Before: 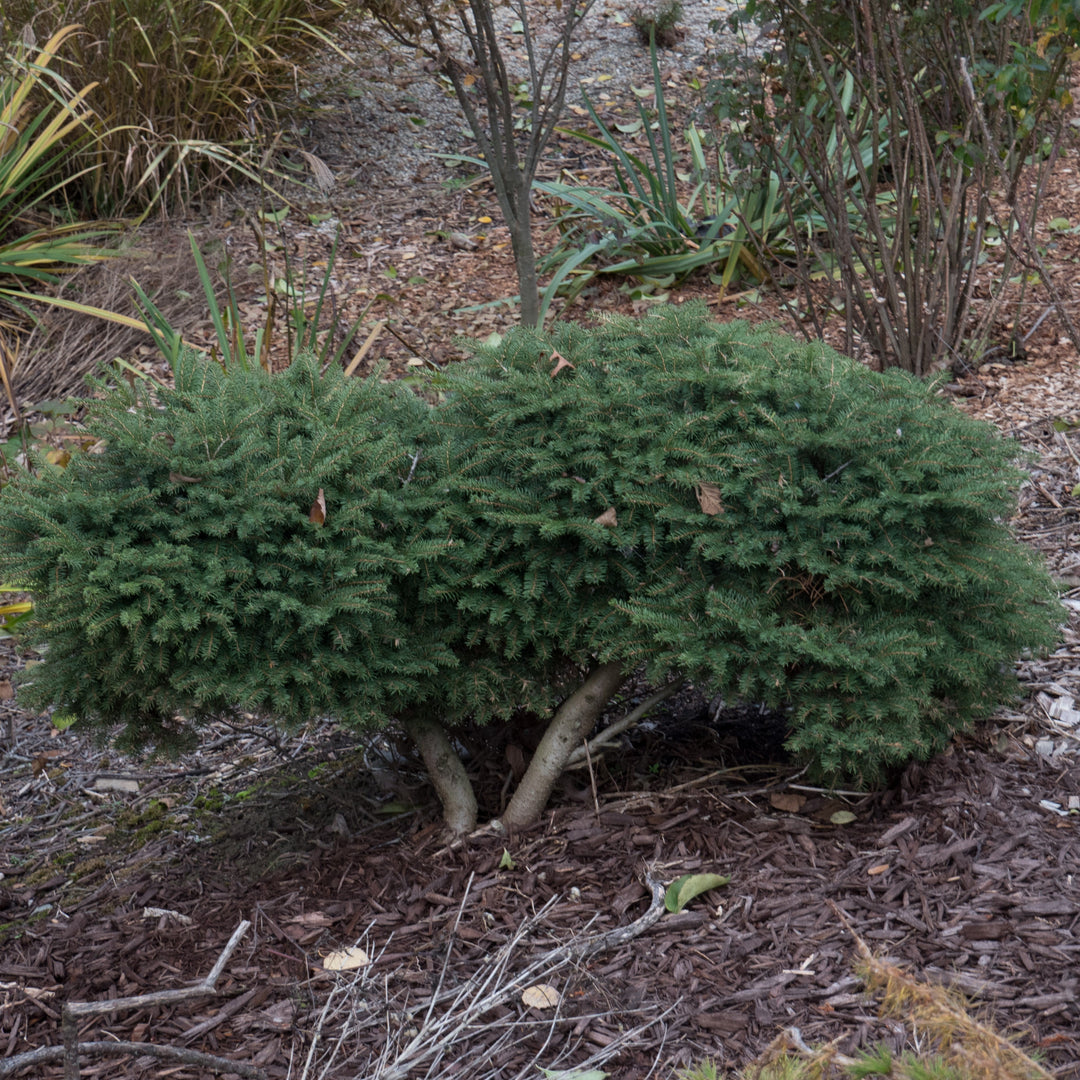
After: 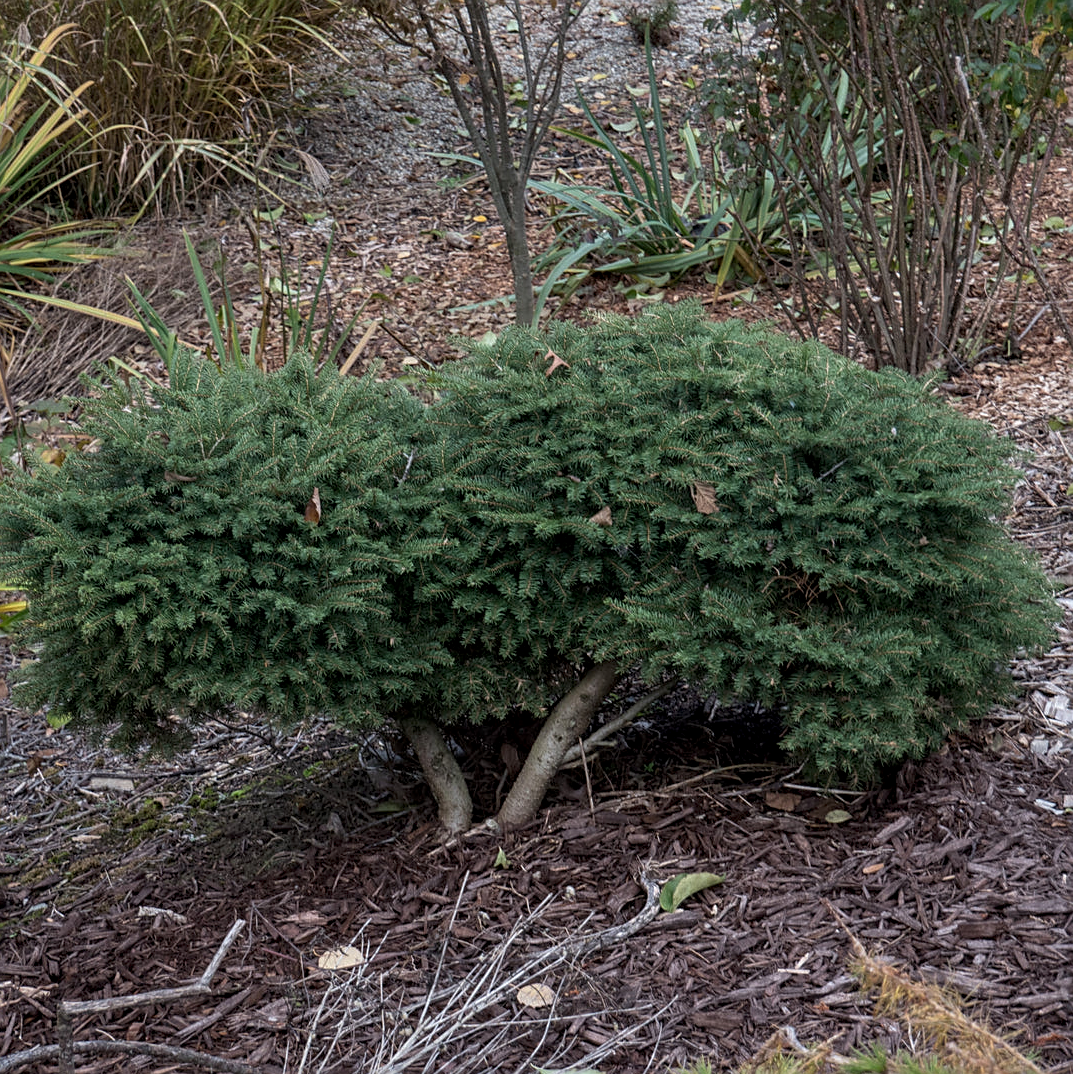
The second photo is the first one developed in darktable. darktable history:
local contrast: on, module defaults
crop and rotate: left 0.614%, top 0.179%, bottom 0.309%
sharpen: on, module defaults
